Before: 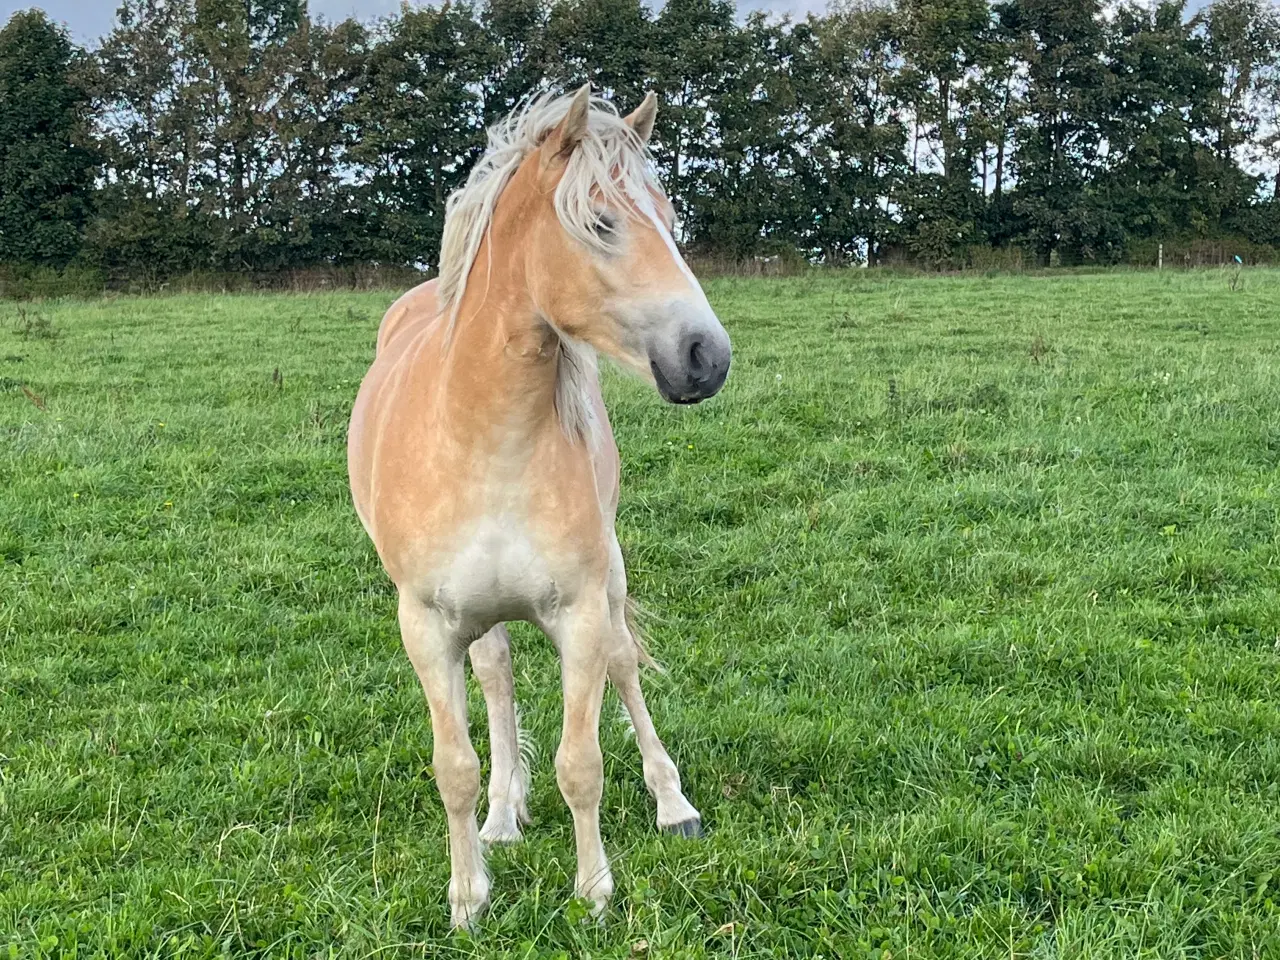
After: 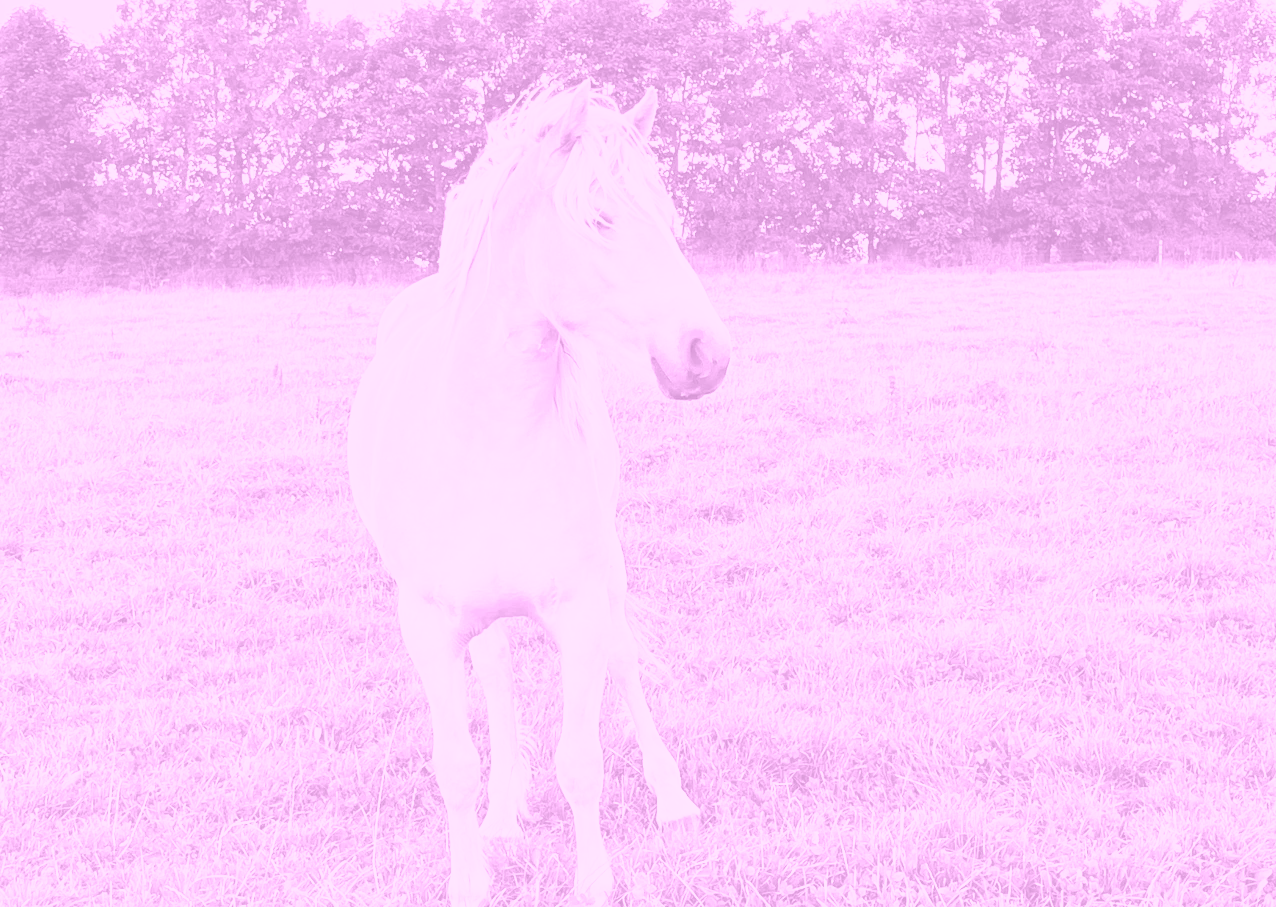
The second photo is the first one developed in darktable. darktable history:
contrast brightness saturation: contrast 0.39, brightness 0.53
colorize: hue 331.2°, saturation 75%, source mix 30.28%, lightness 70.52%, version 1
crop: top 0.448%, right 0.264%, bottom 5.045%
